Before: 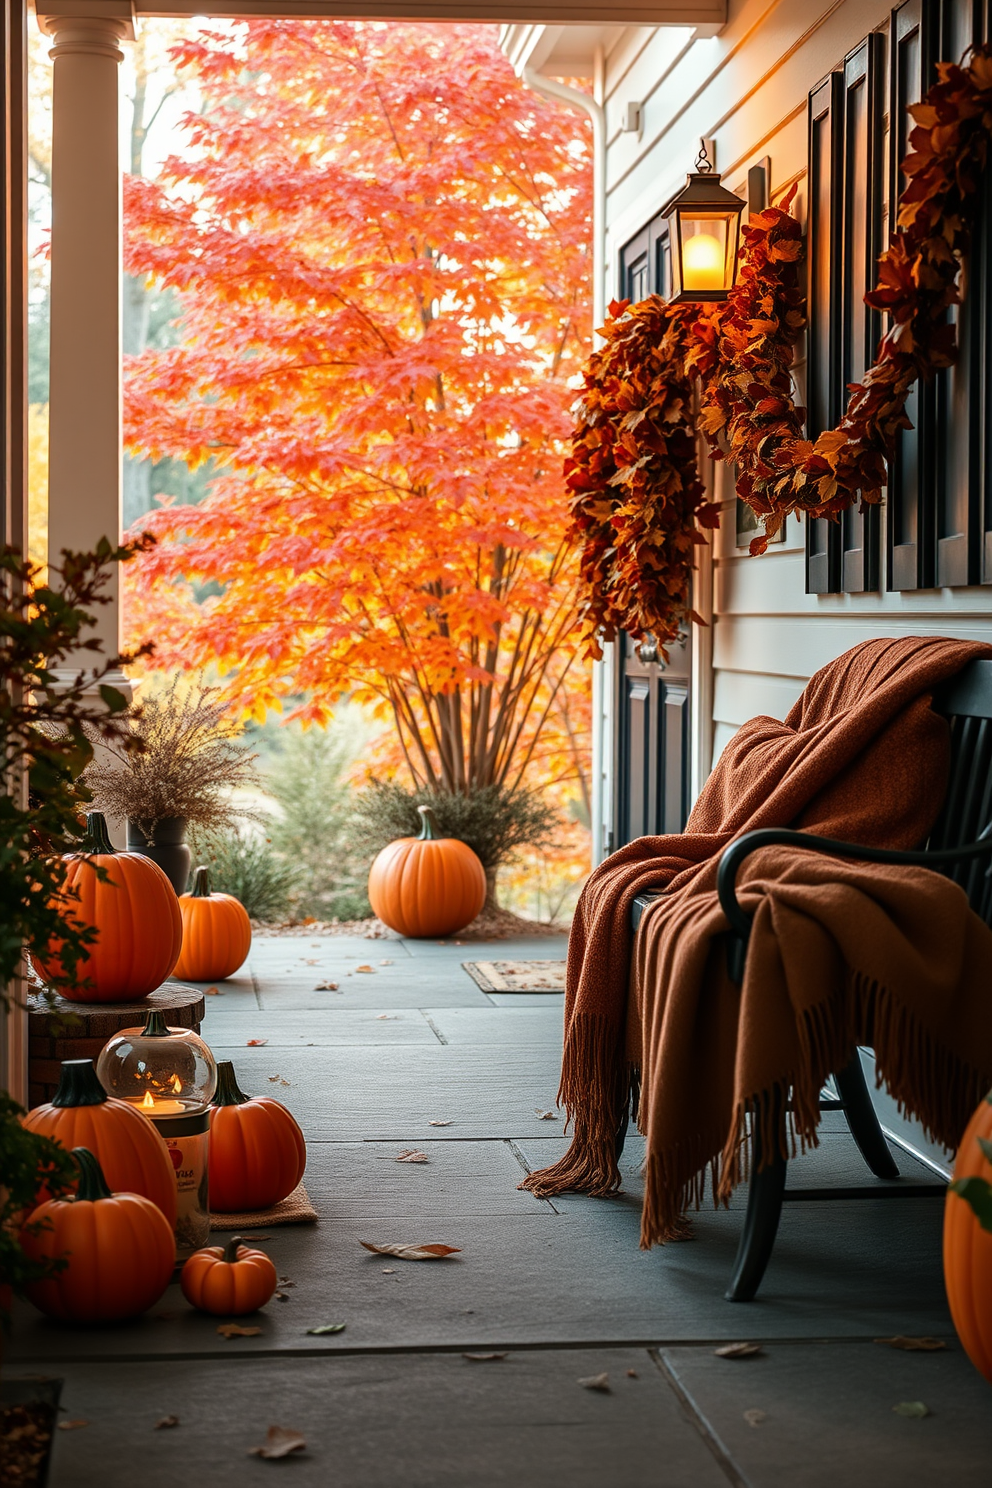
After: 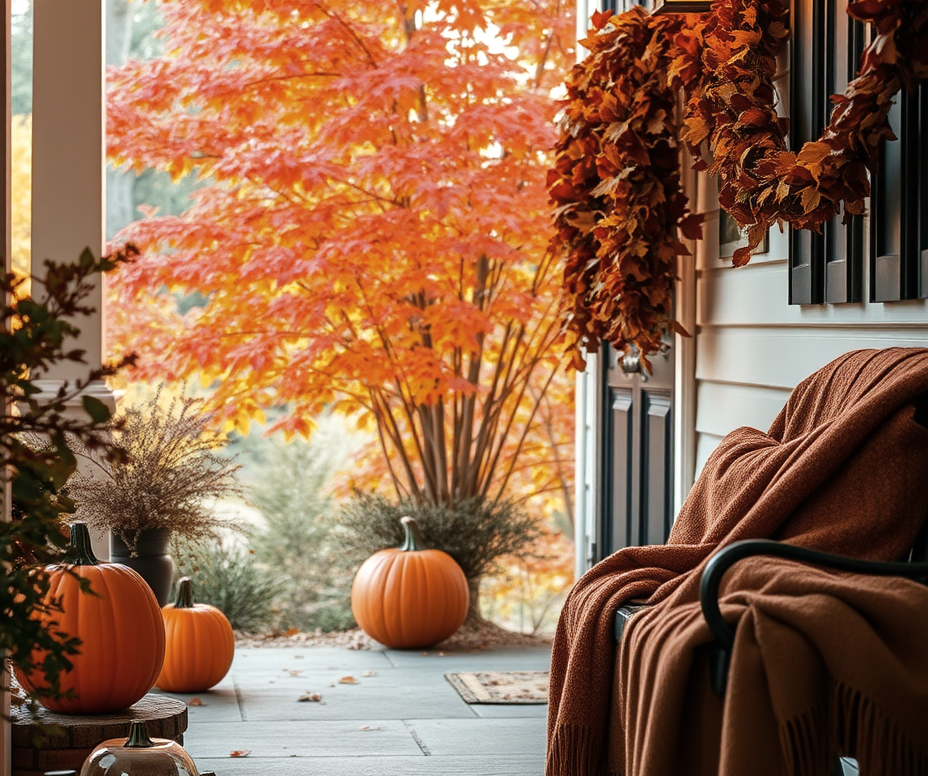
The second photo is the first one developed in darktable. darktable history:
crop: left 1.795%, top 19.432%, right 4.621%, bottom 28.386%
exposure: exposure 0.073 EV, compensate highlight preservation false
color zones: curves: ch0 [(0.11, 0.396) (0.195, 0.36) (0.25, 0.5) (0.303, 0.412) (0.357, 0.544) (0.75, 0.5) (0.967, 0.328)]; ch1 [(0, 0.468) (0.112, 0.512) (0.202, 0.6) (0.25, 0.5) (0.307, 0.352) (0.357, 0.544) (0.75, 0.5) (0.963, 0.524)], mix -63.44%
color correction: highlights b* -0.056, saturation 0.8
